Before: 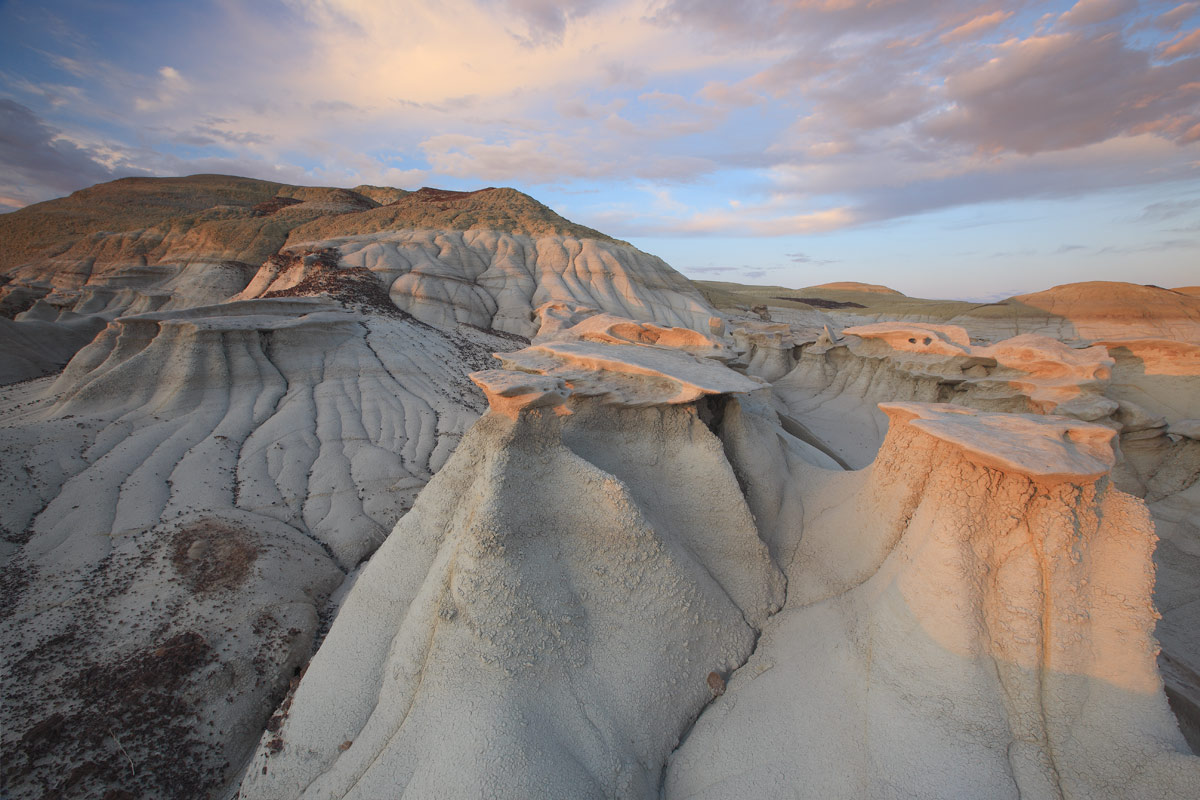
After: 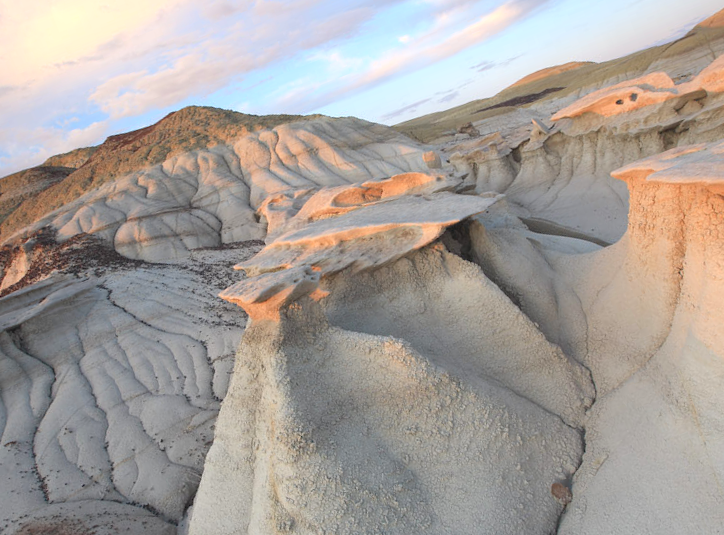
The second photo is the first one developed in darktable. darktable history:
exposure: black level correction 0, exposure 0.498 EV, compensate highlight preservation false
crop and rotate: angle 21.31°, left 6.935%, right 3.888%, bottom 1.116%
